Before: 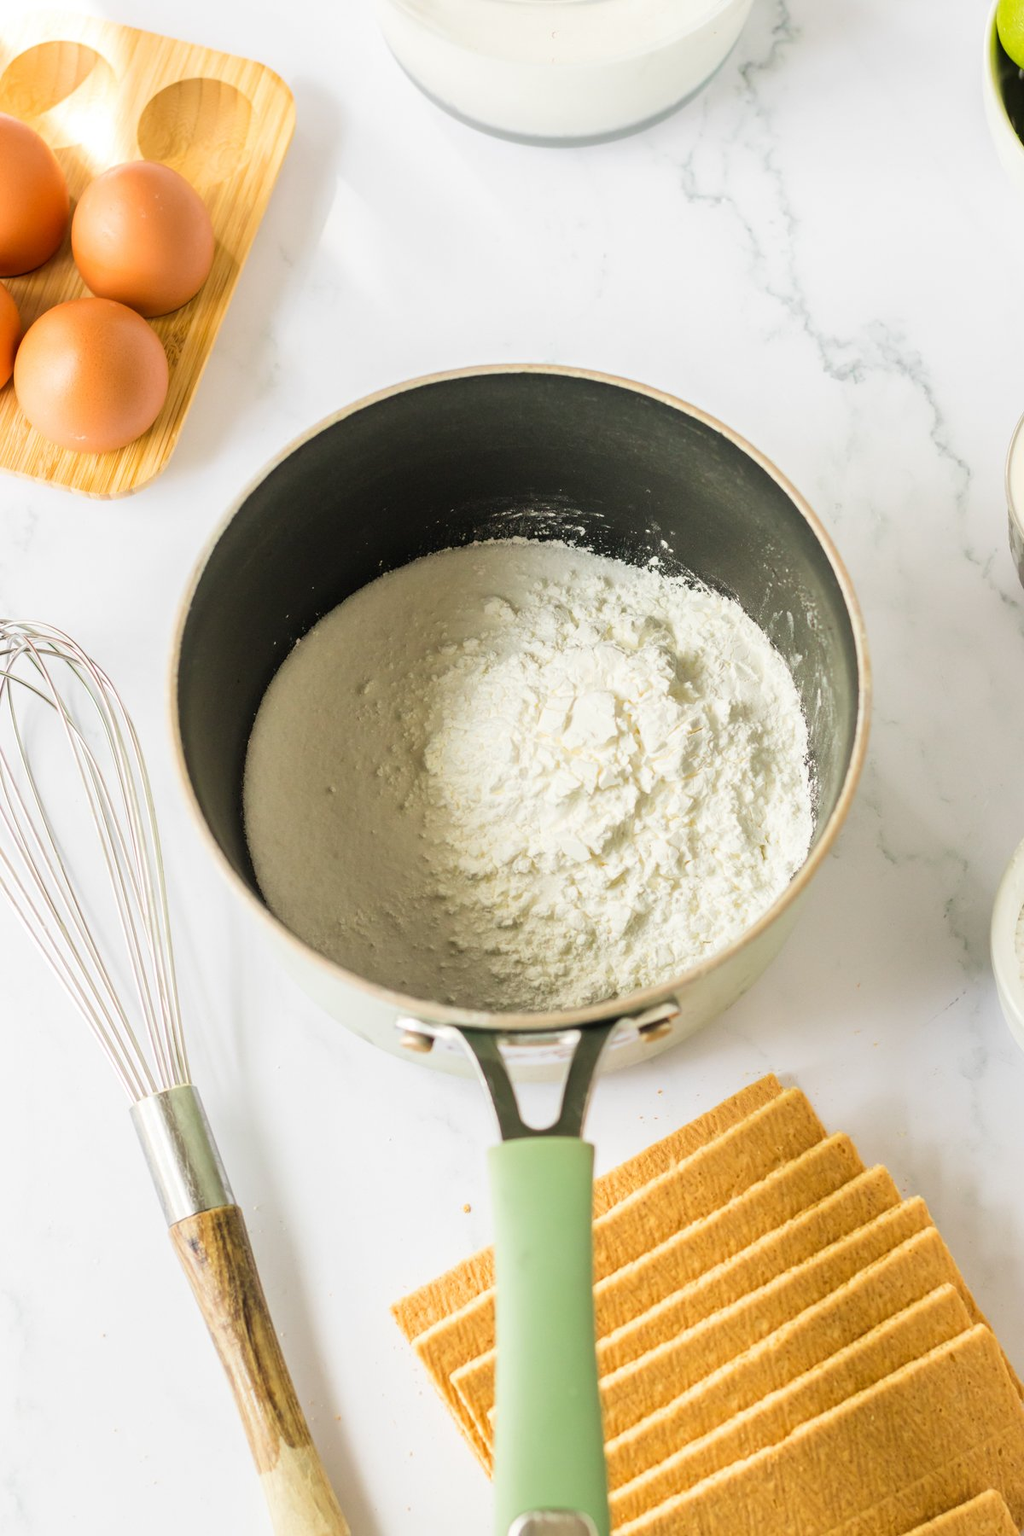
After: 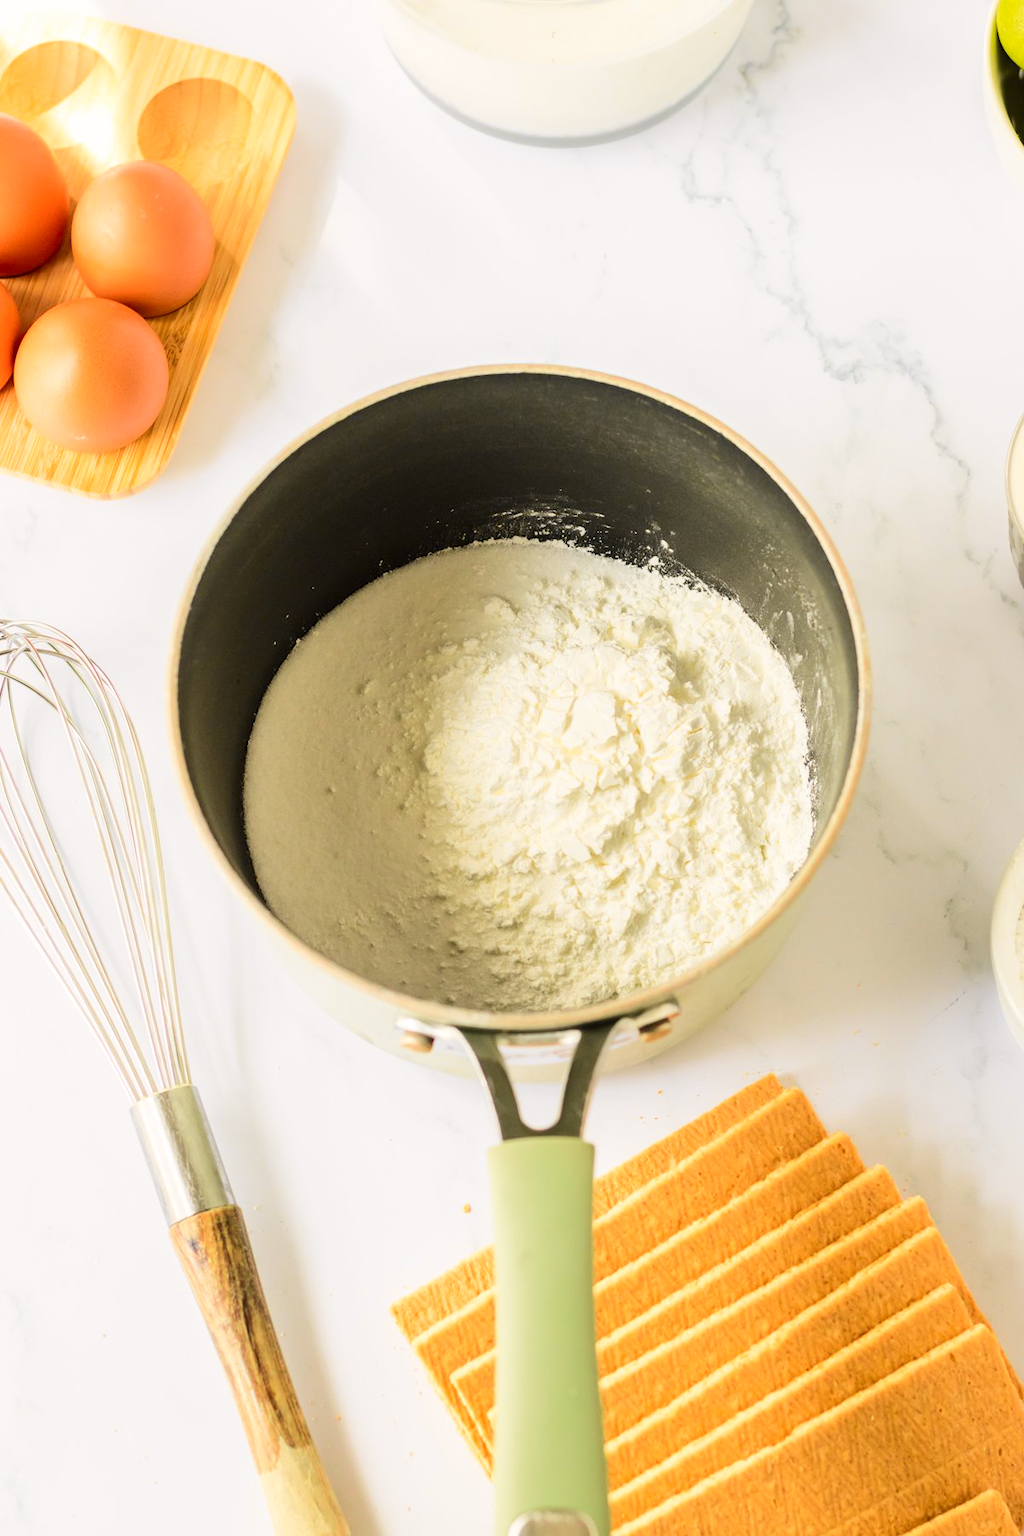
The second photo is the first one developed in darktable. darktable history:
tone curve: curves: ch0 [(0, 0) (0.239, 0.248) (0.508, 0.606) (0.828, 0.878) (1, 1)]; ch1 [(0, 0) (0.401, 0.42) (0.442, 0.47) (0.492, 0.498) (0.511, 0.516) (0.555, 0.586) (0.681, 0.739) (1, 1)]; ch2 [(0, 0) (0.411, 0.433) (0.5, 0.504) (0.545, 0.574) (1, 1)], color space Lab, independent channels, preserve colors none
